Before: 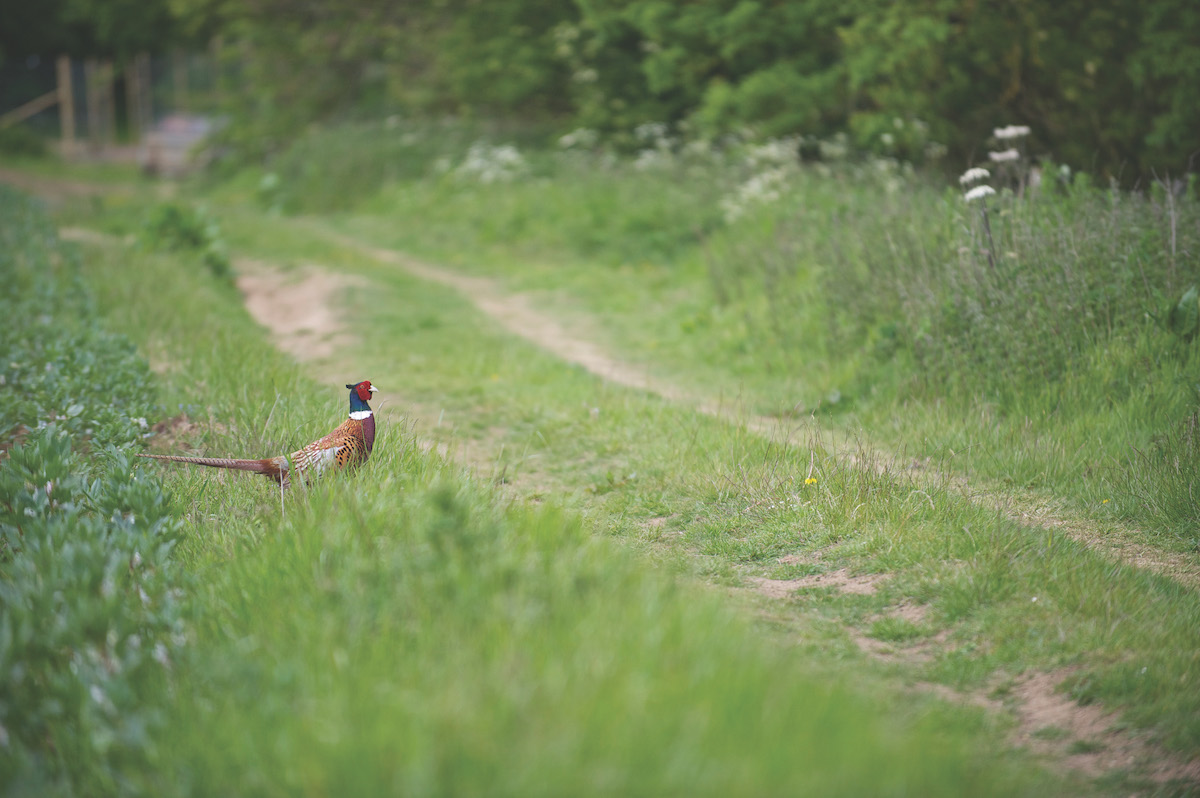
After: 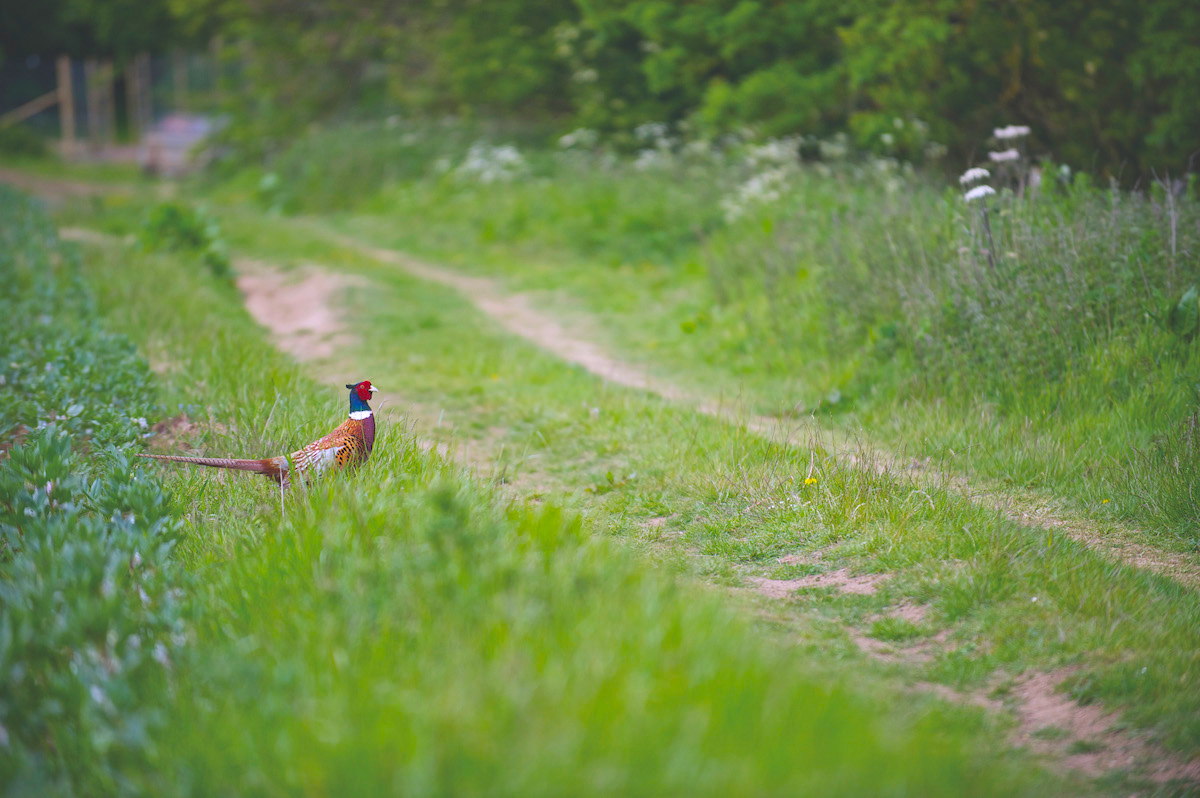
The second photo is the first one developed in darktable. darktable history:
color balance rgb: linear chroma grading › global chroma 15%, perceptual saturation grading › global saturation 30%
white balance: red 1.004, blue 1.096
